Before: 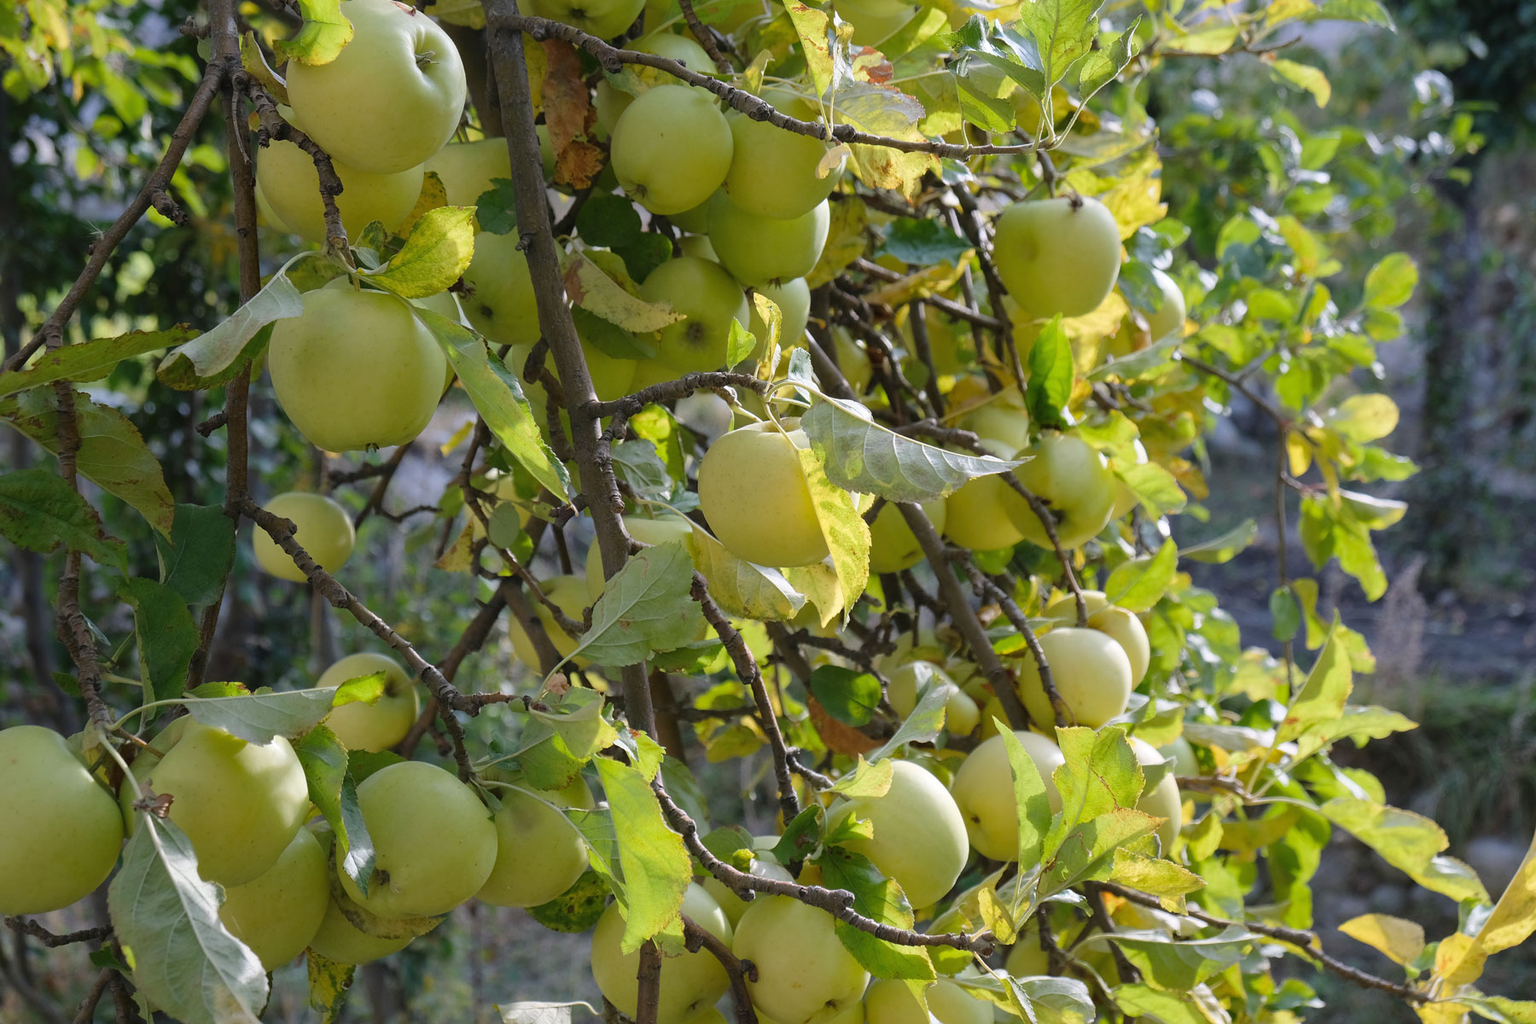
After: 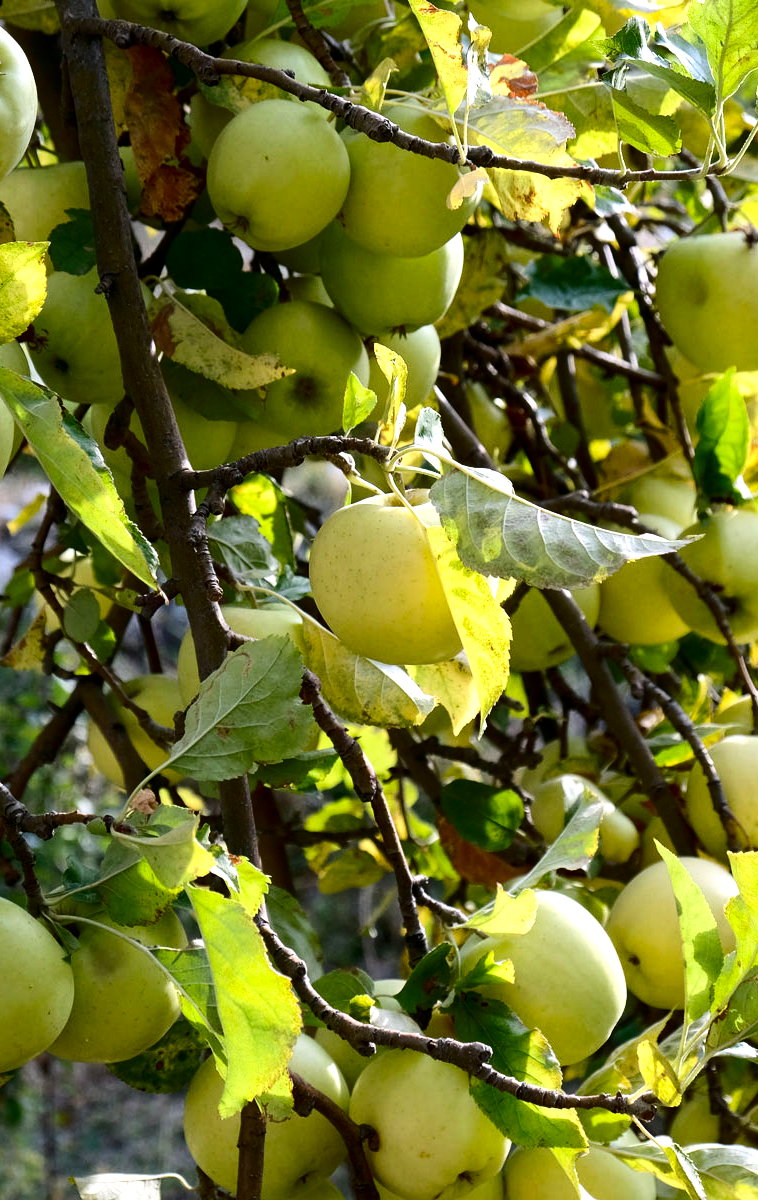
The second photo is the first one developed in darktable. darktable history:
exposure: black level correction 0.001, exposure 0.499 EV, compensate exposure bias true, compensate highlight preservation false
local contrast: highlights 107%, shadows 102%, detail 120%, midtone range 0.2
contrast brightness saturation: contrast 0.239, brightness -0.22, saturation 0.142
crop: left 28.33%, right 29.518%
